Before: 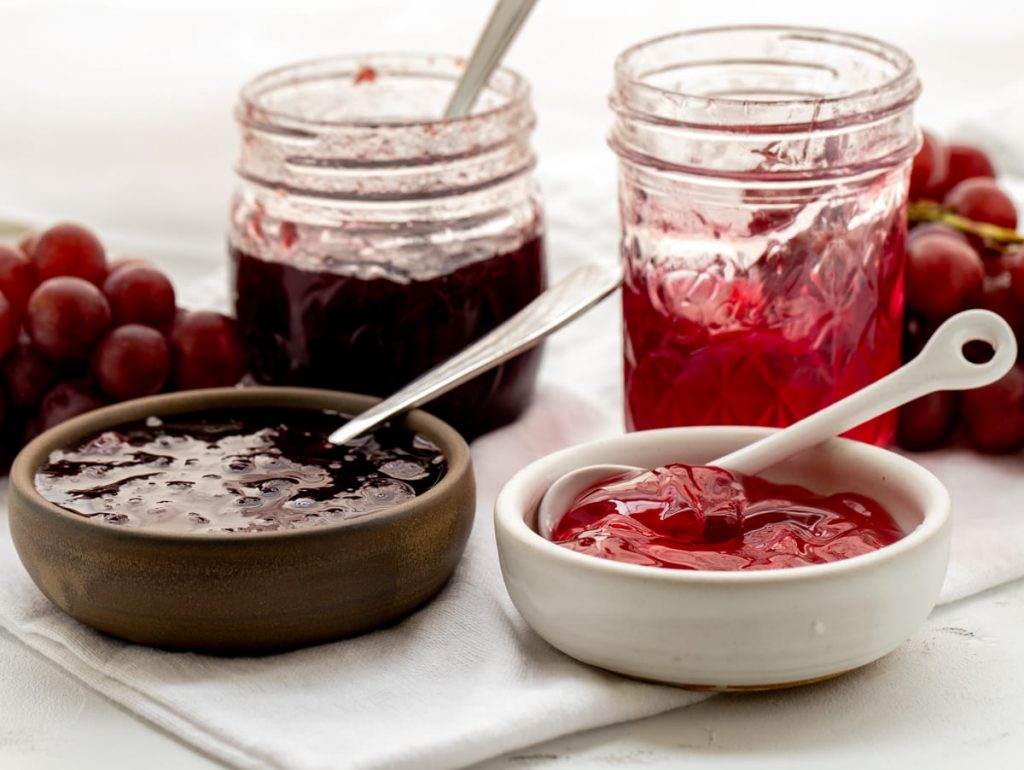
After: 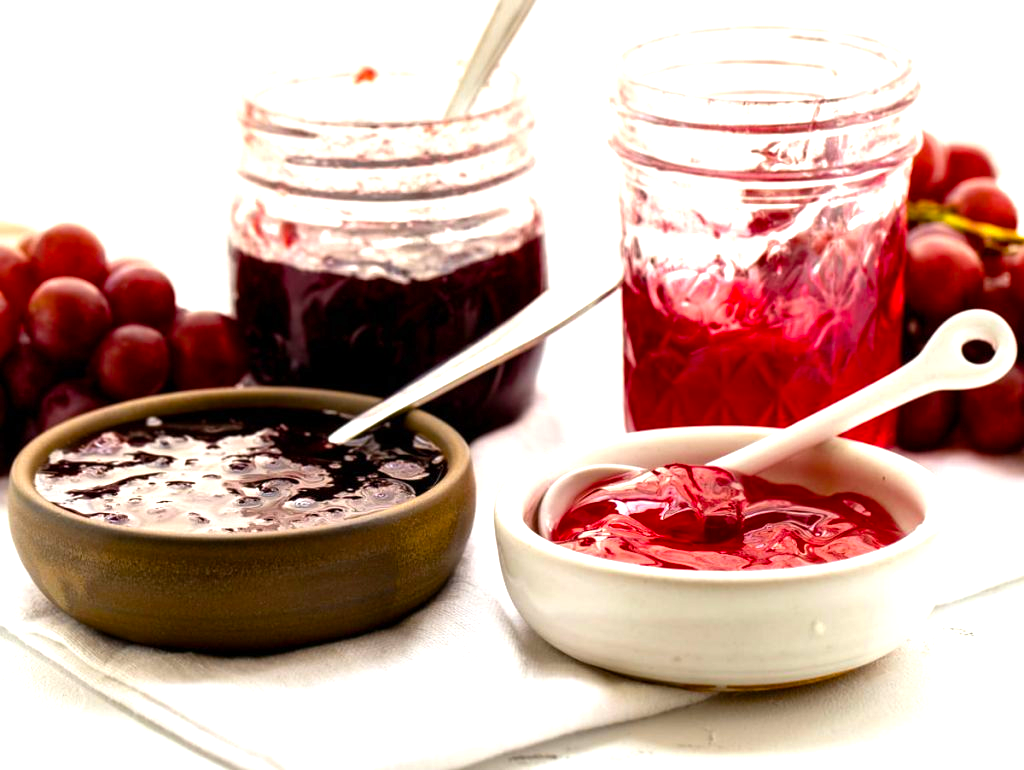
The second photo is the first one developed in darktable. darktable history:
color balance rgb: perceptual saturation grading › global saturation 29.885%, perceptual brilliance grading › global brilliance 29.825%, global vibrance 20%
